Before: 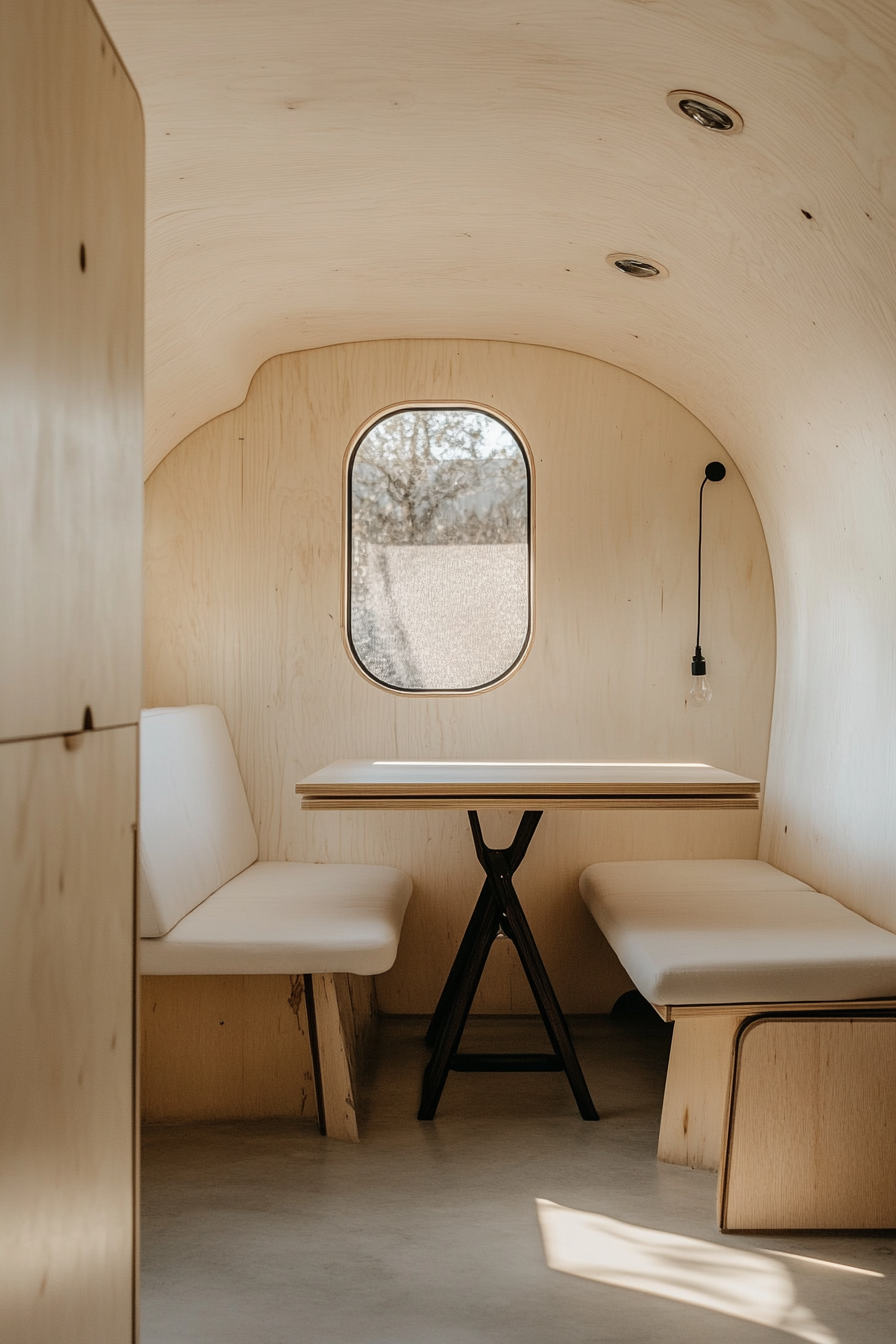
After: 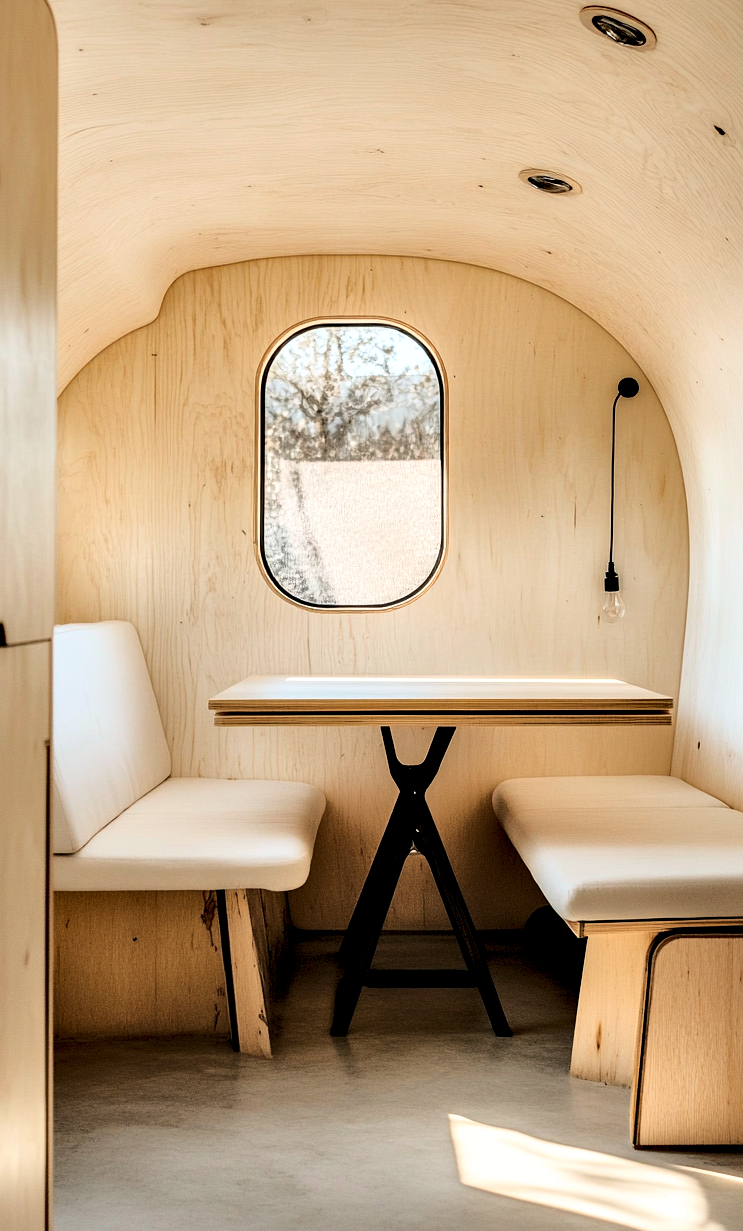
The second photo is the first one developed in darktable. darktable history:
base curve: curves: ch0 [(0, 0) (0.032, 0.037) (0.105, 0.228) (0.435, 0.76) (0.856, 0.983) (1, 1)]
crop: left 9.82%, top 6.265%, right 7.212%, bottom 2.11%
shadows and highlights: shadows 30.03
contrast equalizer: octaves 7, y [[0.6 ×6], [0.55 ×6], [0 ×6], [0 ×6], [0 ×6]]
